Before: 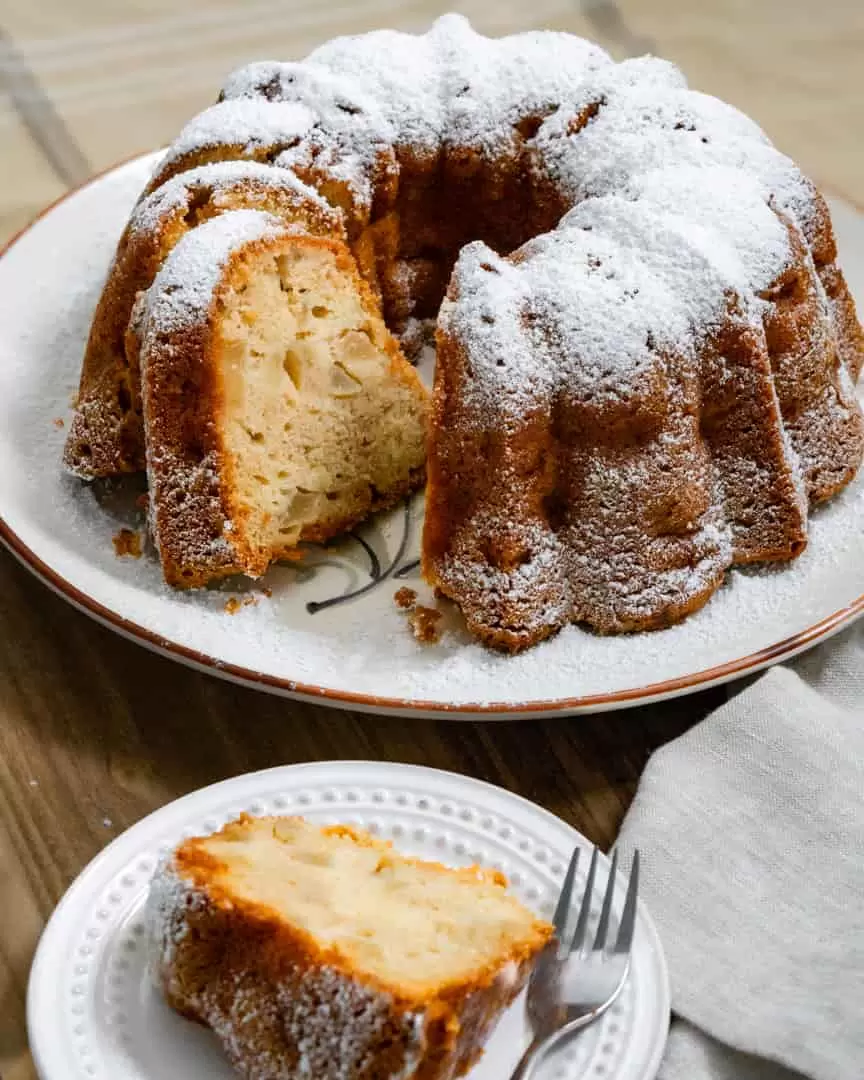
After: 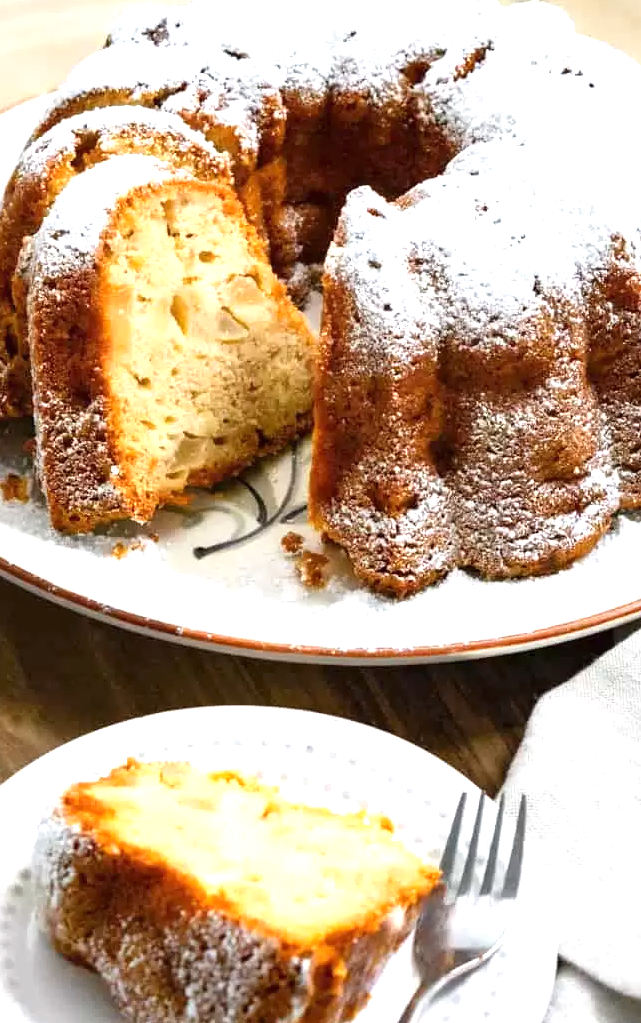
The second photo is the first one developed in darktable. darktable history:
crop and rotate: left 13.15%, top 5.251%, right 12.609%
exposure: black level correction 0, exposure 0.95 EV, compensate exposure bias true, compensate highlight preservation false
